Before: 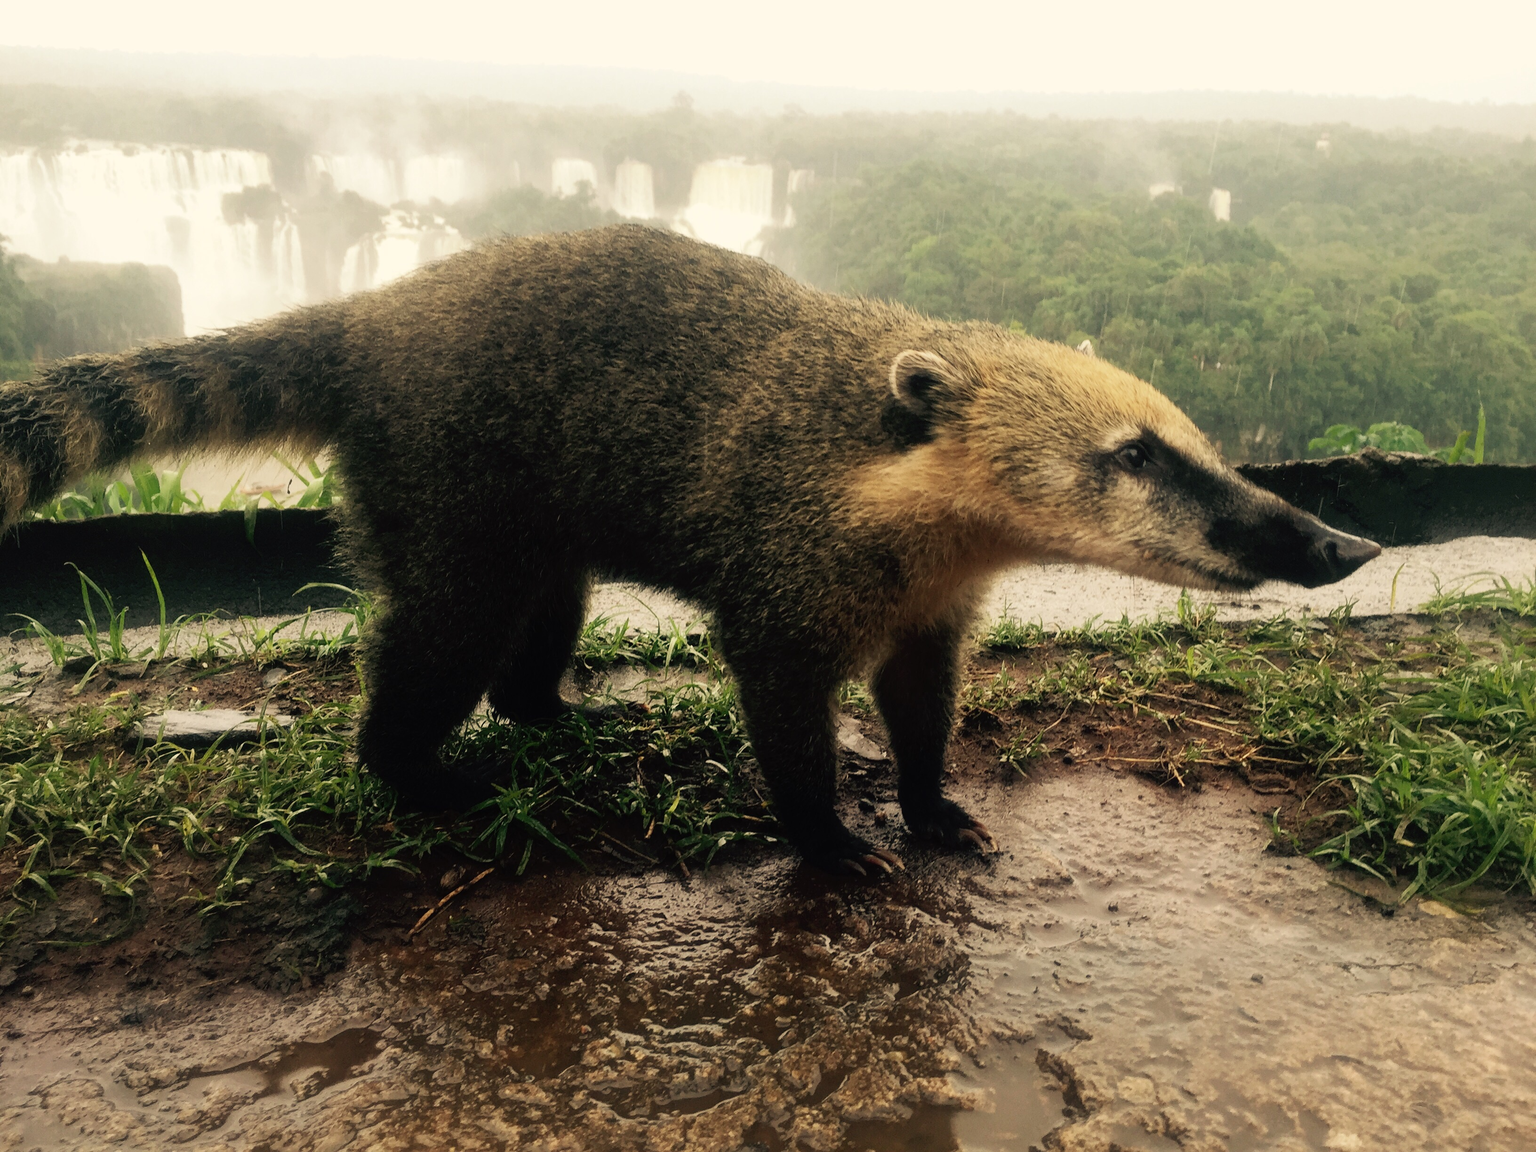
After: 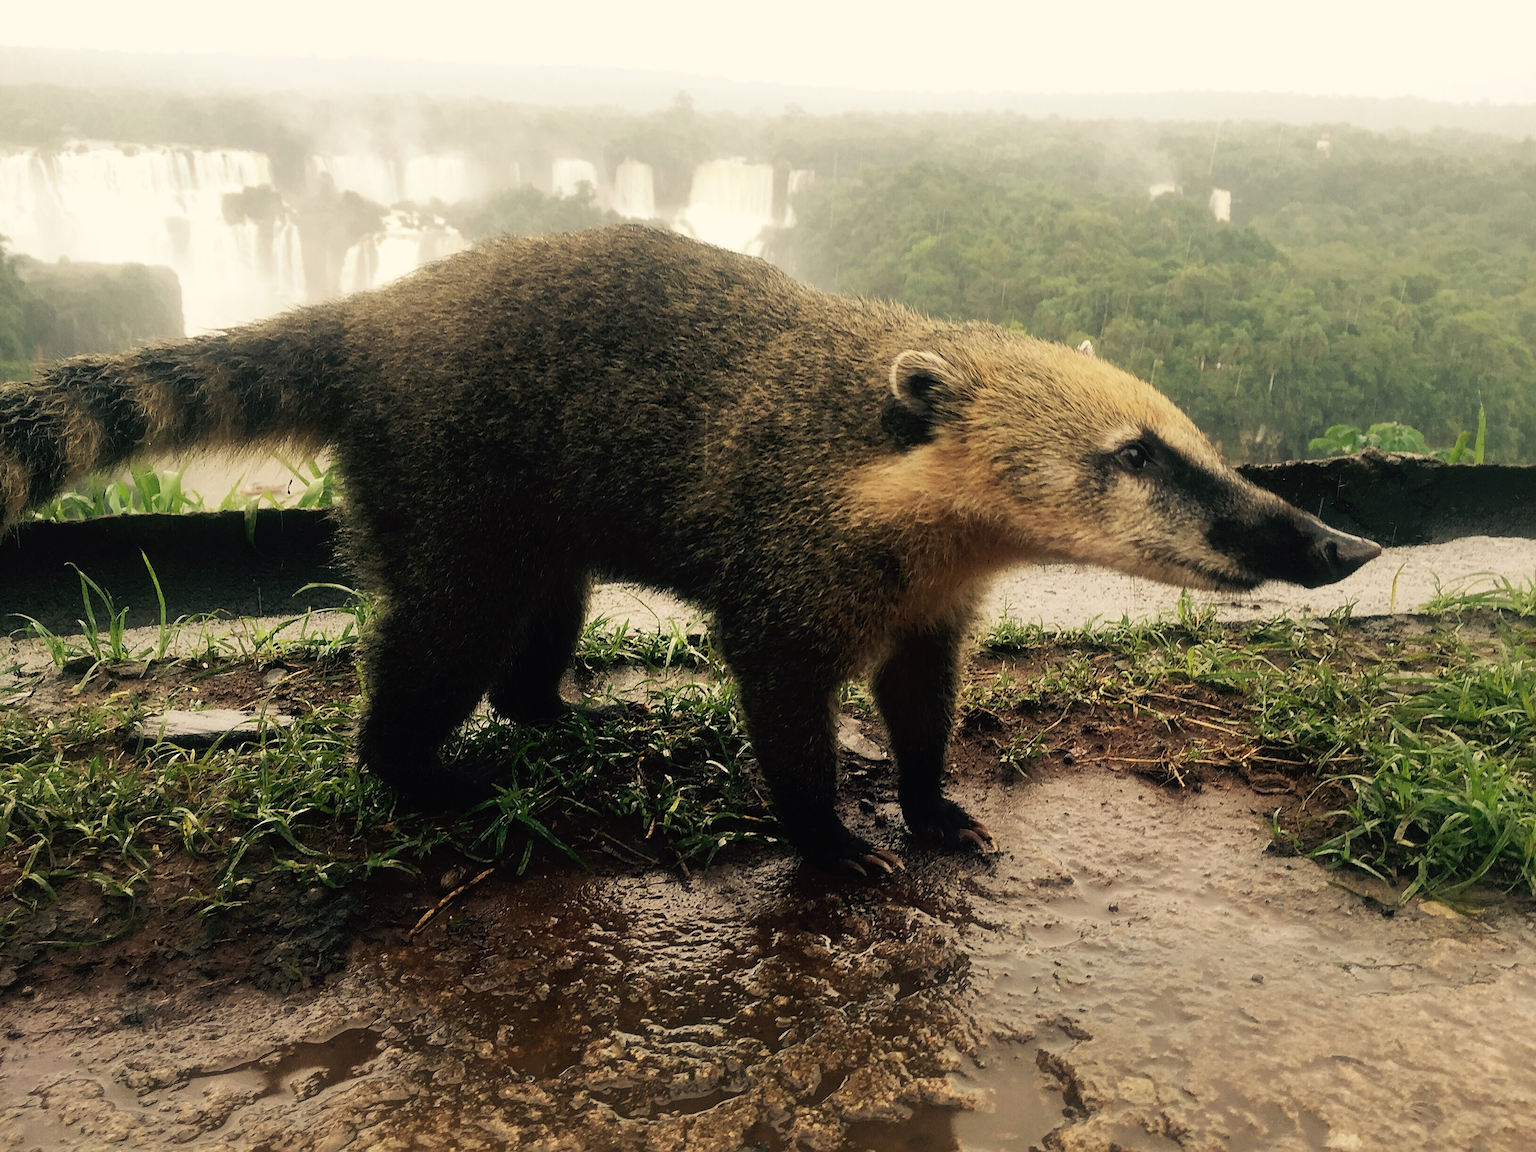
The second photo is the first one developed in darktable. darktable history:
sharpen: on, module defaults
tone equalizer: -8 EV -1.84 EV, -7 EV -1.16 EV, -6 EV -1.62 EV, smoothing diameter 25%, edges refinement/feathering 10, preserve details guided filter
